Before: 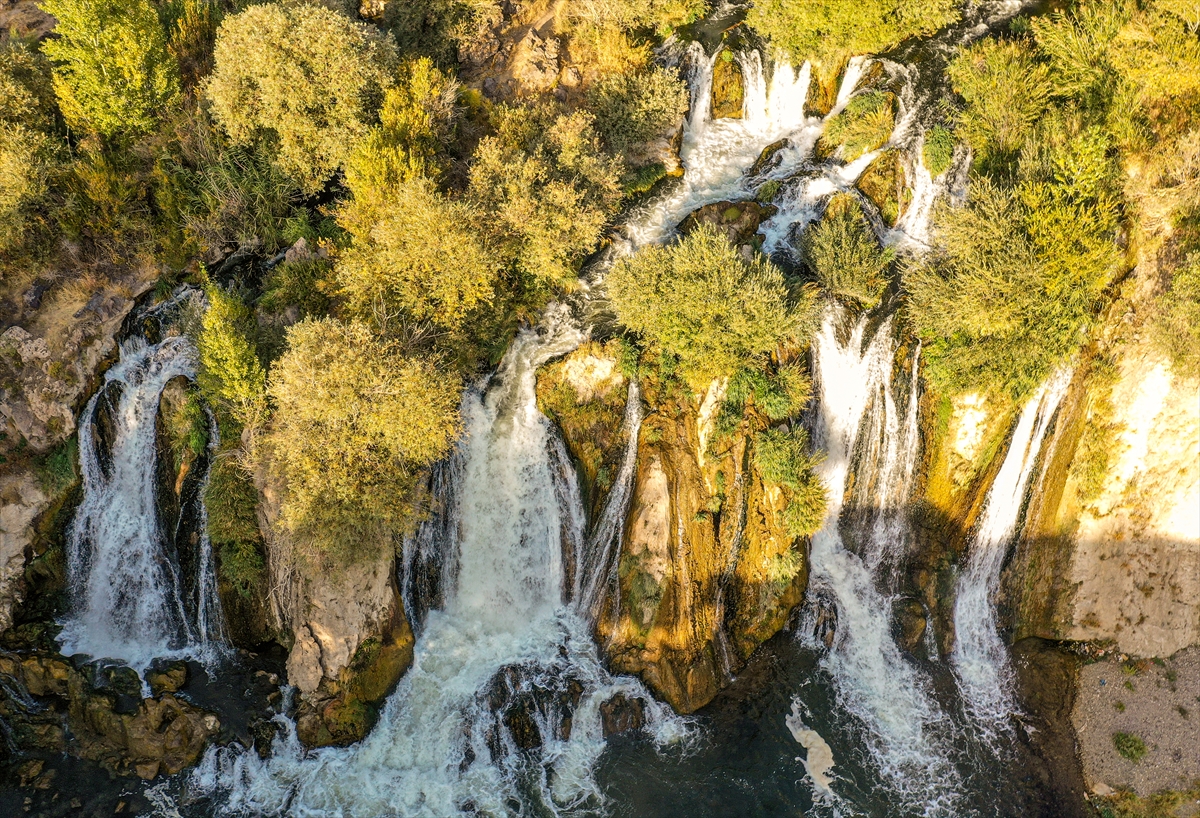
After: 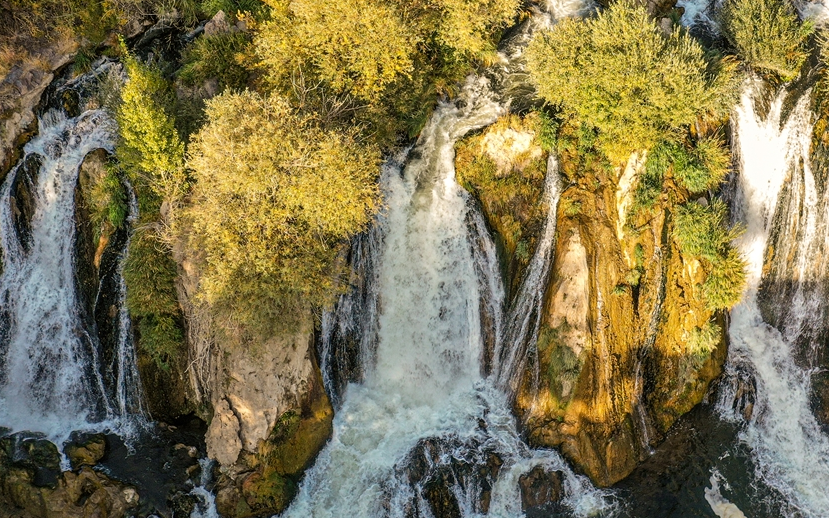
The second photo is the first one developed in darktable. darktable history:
crop: left 6.759%, top 27.761%, right 24.11%, bottom 8.794%
